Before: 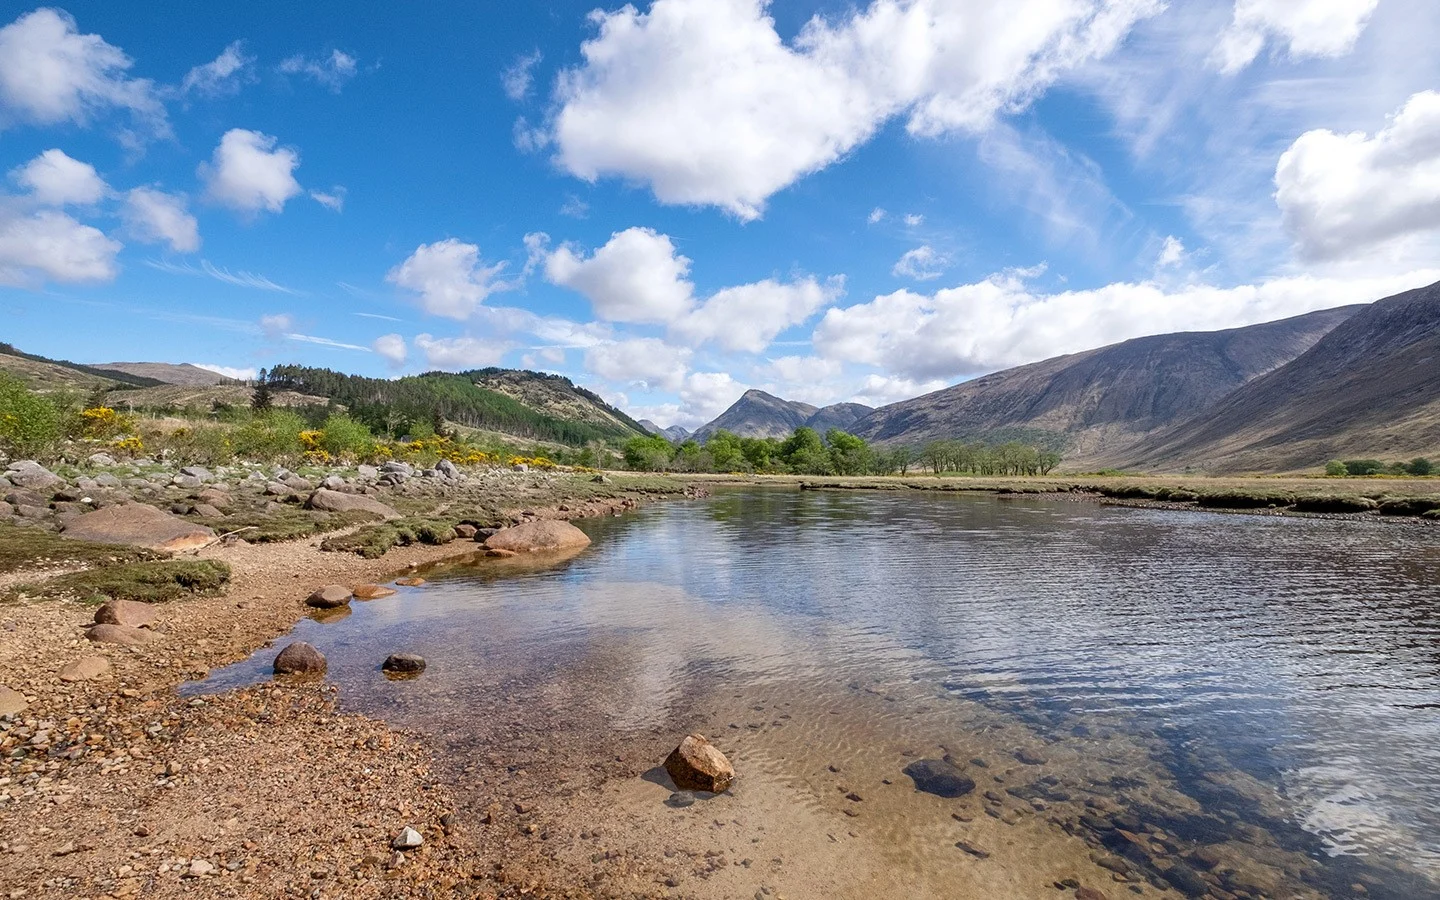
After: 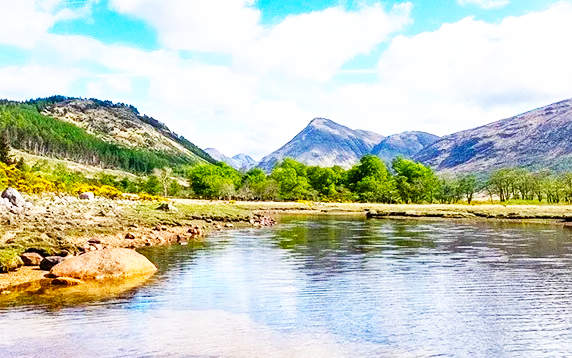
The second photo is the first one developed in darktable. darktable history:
color balance rgb: linear chroma grading › global chroma 19.448%, perceptual saturation grading › global saturation 24.881%, perceptual brilliance grading › highlights 5.656%, perceptual brilliance grading › shadows -9.901%, global vibrance 20%
base curve: curves: ch0 [(0, 0) (0.007, 0.004) (0.027, 0.03) (0.046, 0.07) (0.207, 0.54) (0.442, 0.872) (0.673, 0.972) (1, 1)], preserve colors none
crop: left 30.162%, top 30.239%, right 30.092%, bottom 29.938%
